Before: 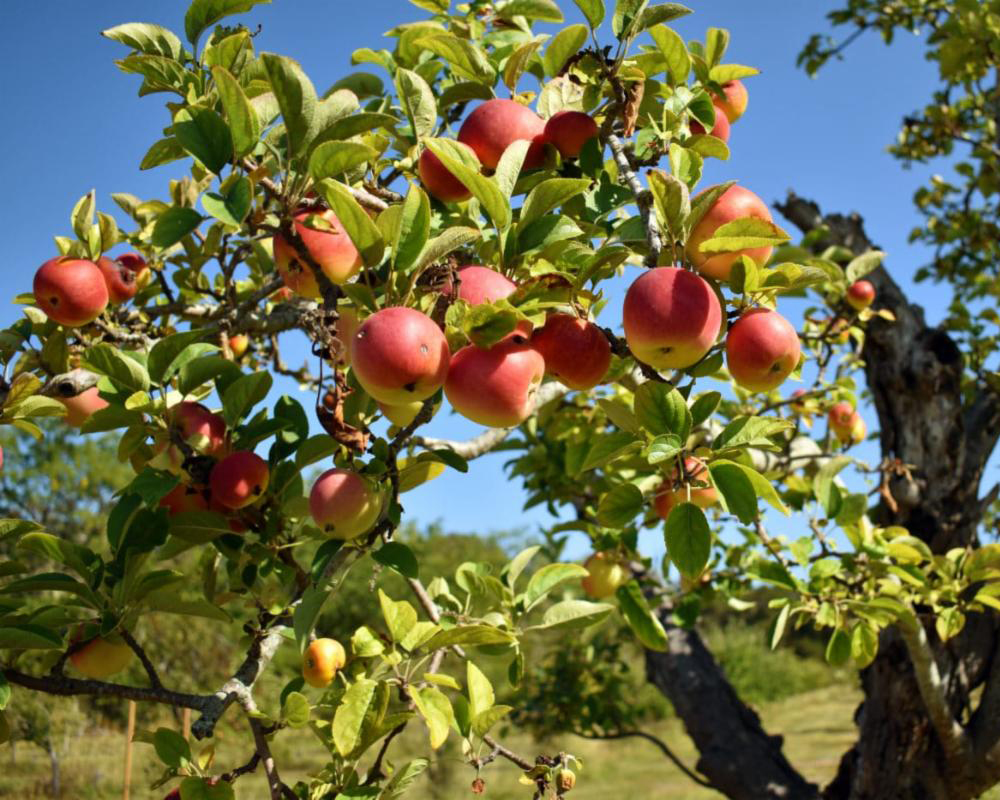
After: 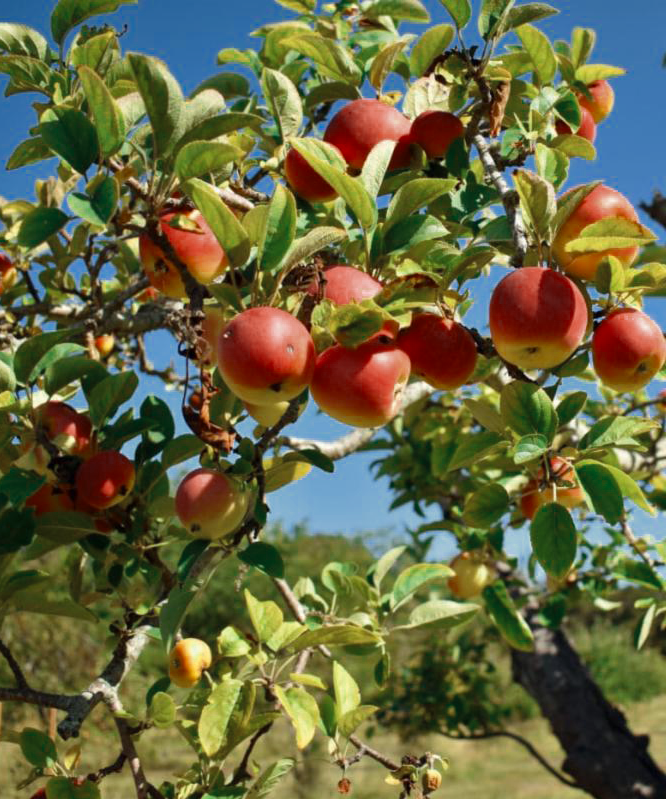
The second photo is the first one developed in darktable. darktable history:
crop and rotate: left 13.417%, right 19.906%
color zones: curves: ch0 [(0, 0.5) (0.125, 0.4) (0.25, 0.5) (0.375, 0.4) (0.5, 0.4) (0.625, 0.35) (0.75, 0.35) (0.875, 0.5)]; ch1 [(0, 0.35) (0.125, 0.45) (0.25, 0.35) (0.375, 0.35) (0.5, 0.35) (0.625, 0.35) (0.75, 0.45) (0.875, 0.35)]; ch2 [(0, 0.6) (0.125, 0.5) (0.25, 0.5) (0.375, 0.6) (0.5, 0.6) (0.625, 0.5) (0.75, 0.5) (0.875, 0.5)]
